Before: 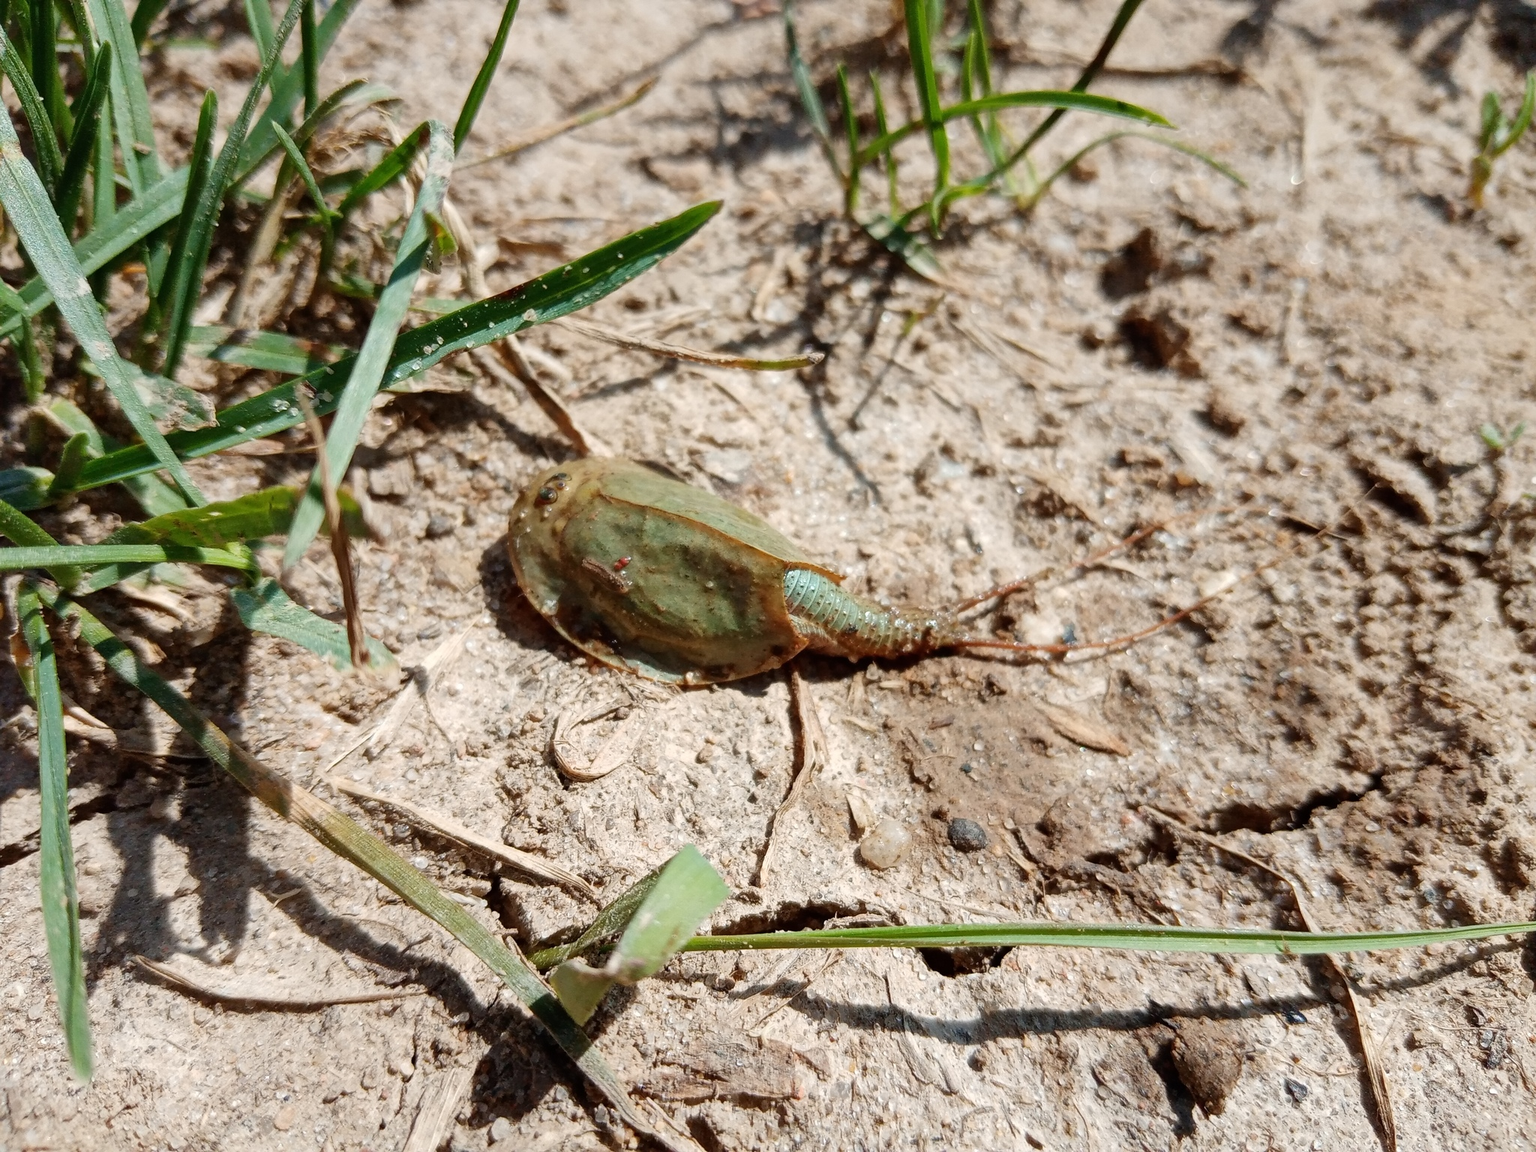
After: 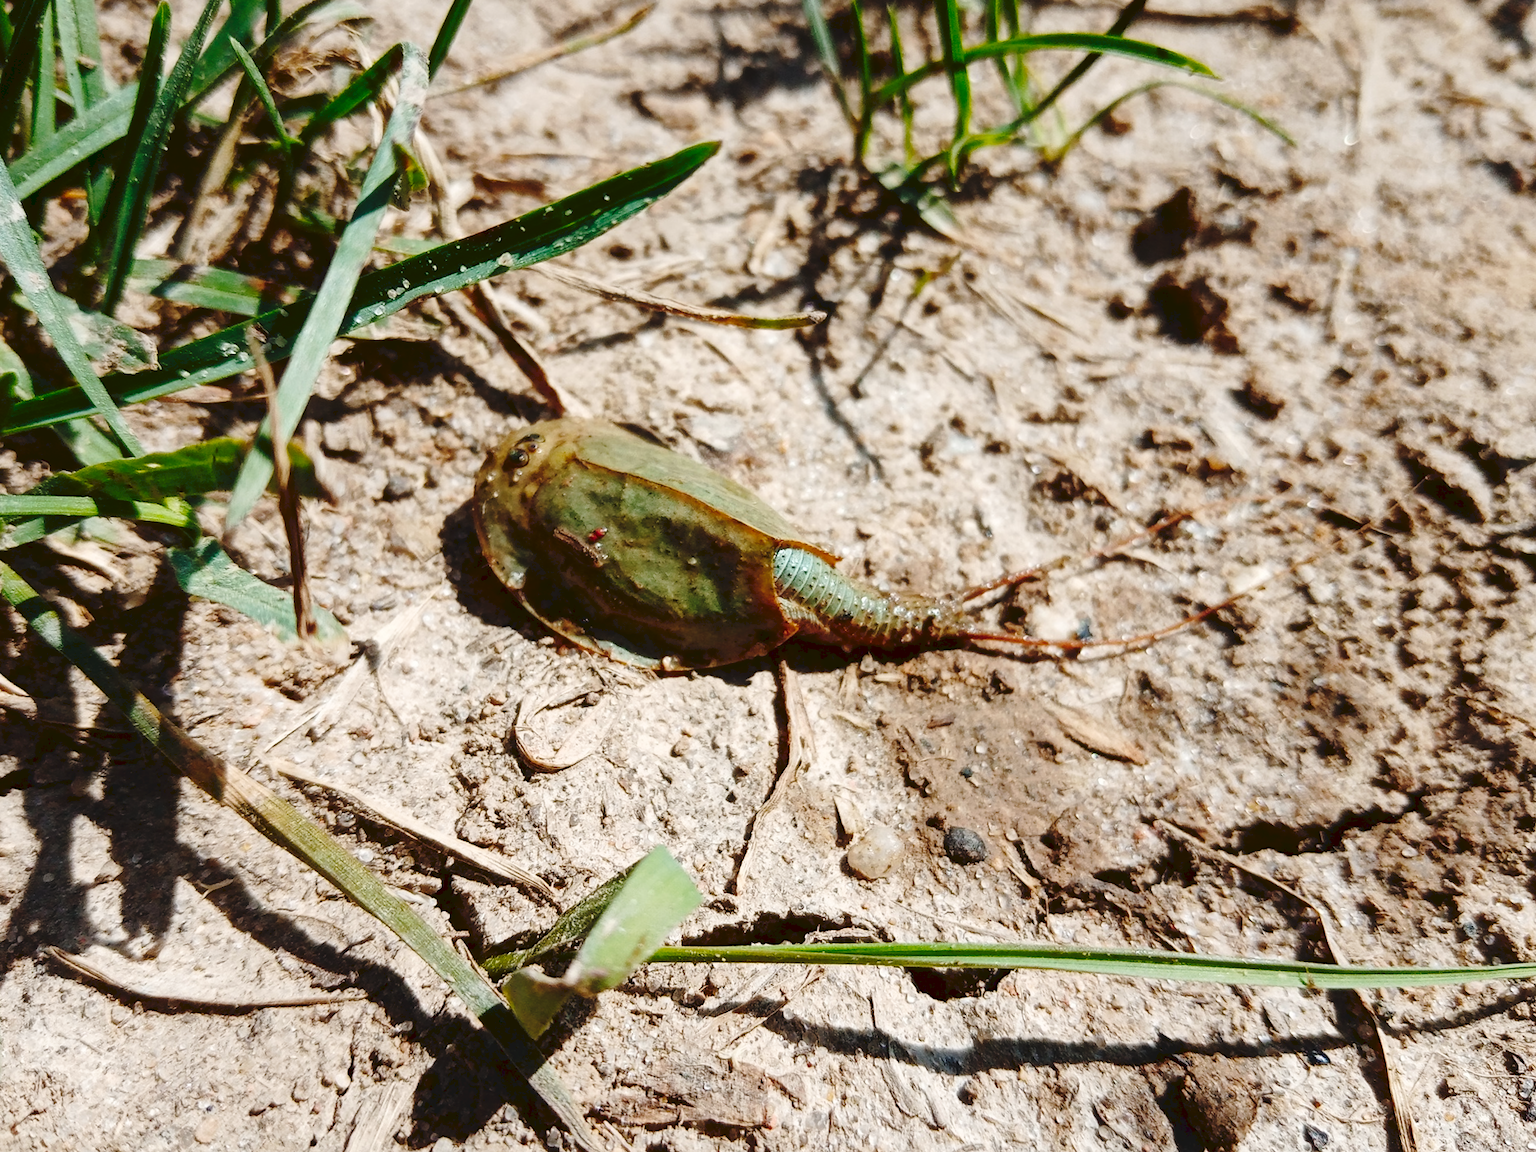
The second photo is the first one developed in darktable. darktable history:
contrast brightness saturation: contrast 0.07, brightness -0.13, saturation 0.06
tone curve: curves: ch0 [(0, 0) (0.003, 0.072) (0.011, 0.073) (0.025, 0.072) (0.044, 0.076) (0.069, 0.089) (0.1, 0.103) (0.136, 0.123) (0.177, 0.158) (0.224, 0.21) (0.277, 0.275) (0.335, 0.372) (0.399, 0.463) (0.468, 0.556) (0.543, 0.633) (0.623, 0.712) (0.709, 0.795) (0.801, 0.869) (0.898, 0.942) (1, 1)], preserve colors none
crop and rotate: angle -1.96°, left 3.097%, top 4.154%, right 1.586%, bottom 0.529%
